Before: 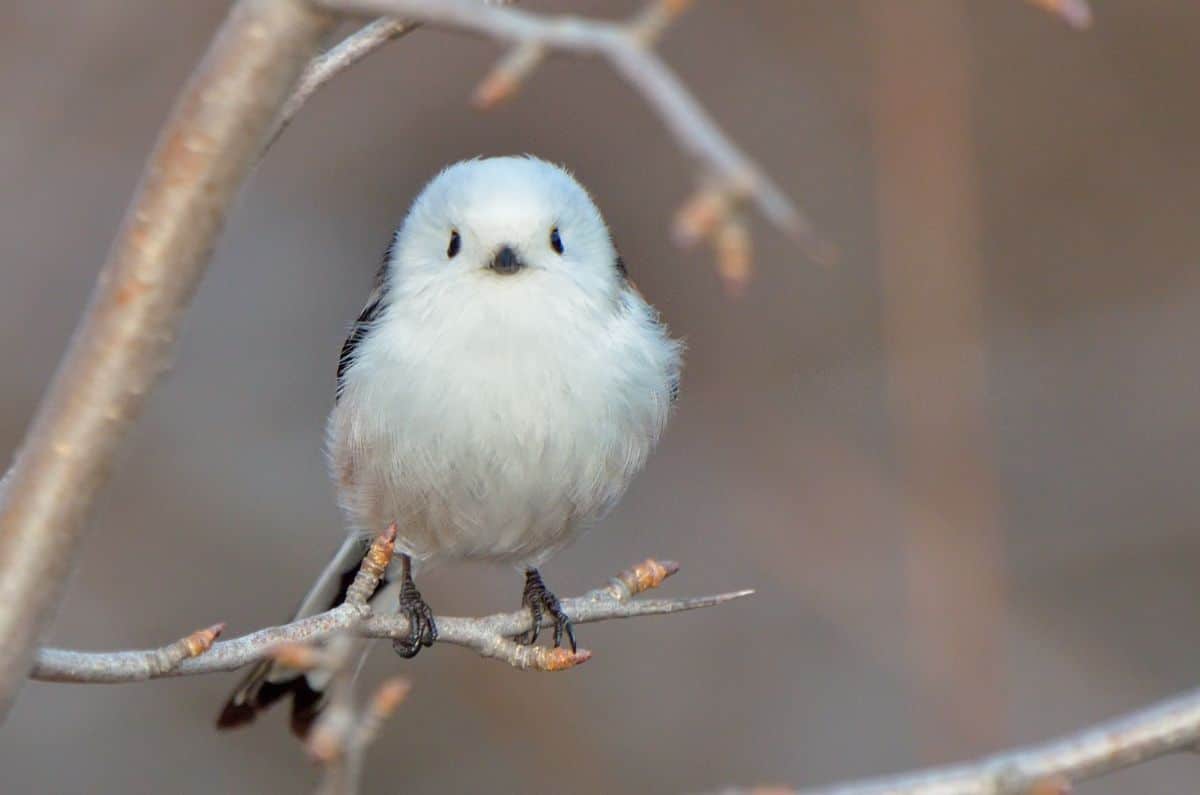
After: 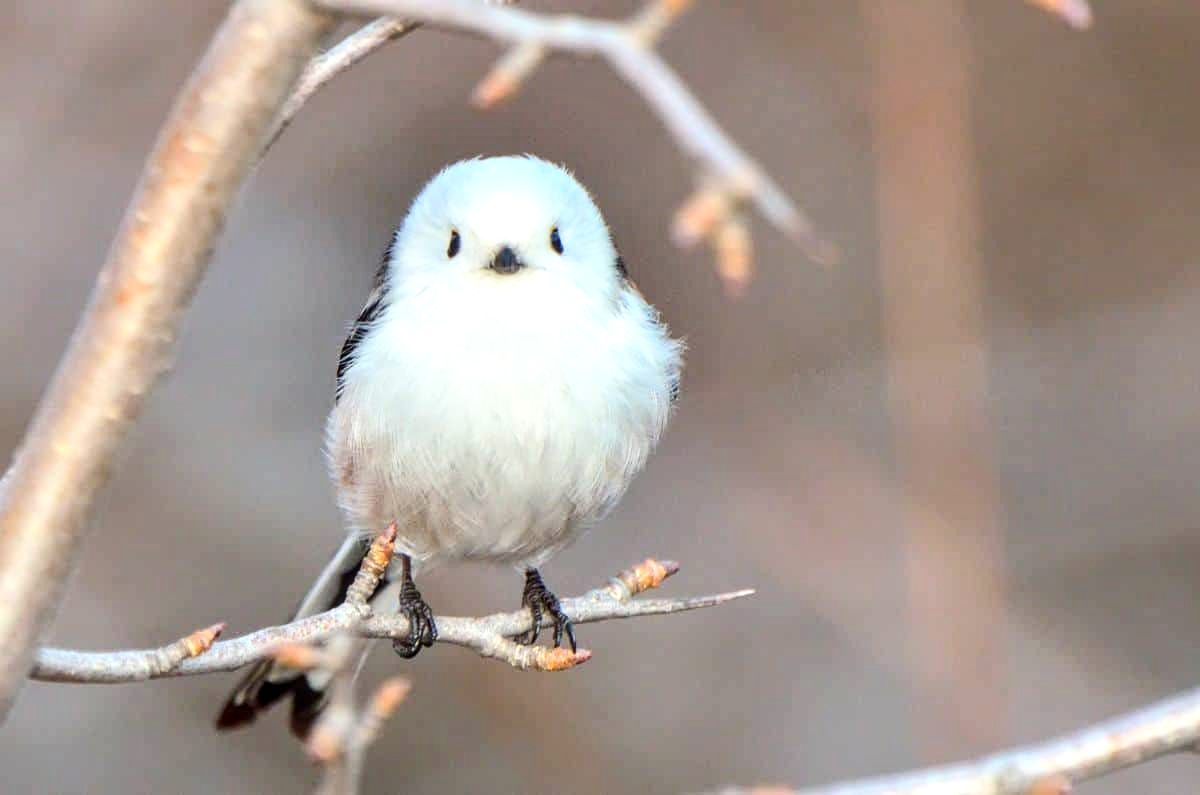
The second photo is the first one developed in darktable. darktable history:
contrast brightness saturation: contrast 0.2, brightness 0.16, saturation 0.22
tone equalizer: -8 EV -0.417 EV, -7 EV -0.389 EV, -6 EV -0.333 EV, -5 EV -0.222 EV, -3 EV 0.222 EV, -2 EV 0.333 EV, -1 EV 0.389 EV, +0 EV 0.417 EV, edges refinement/feathering 500, mask exposure compensation -1.57 EV, preserve details no
local contrast: on, module defaults
